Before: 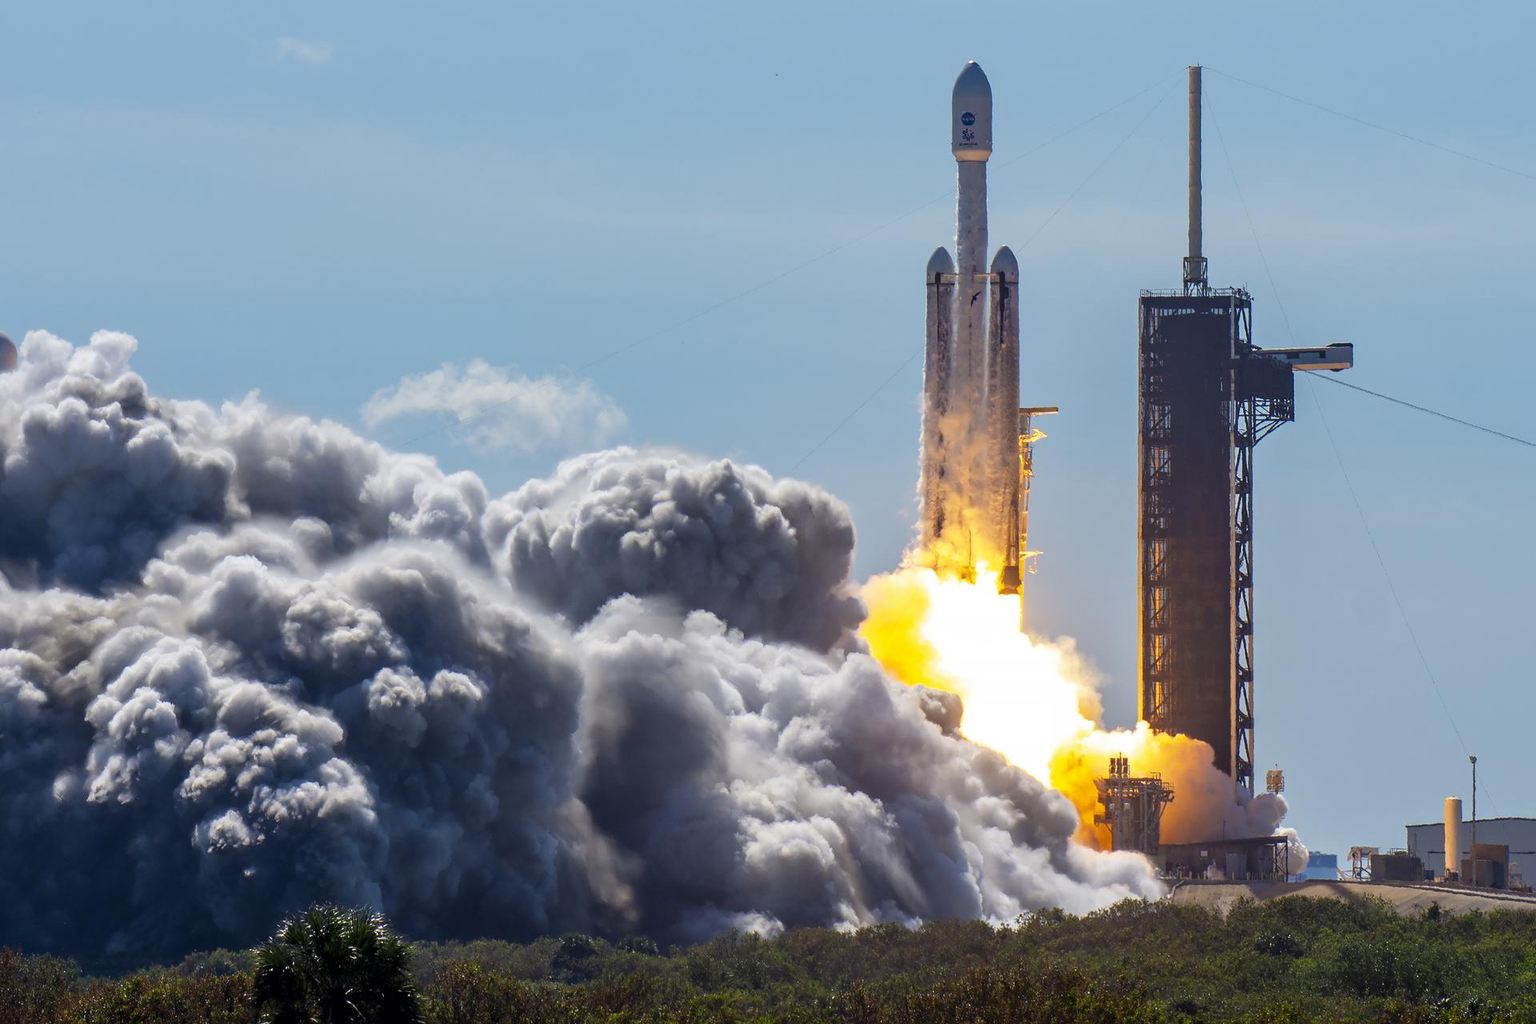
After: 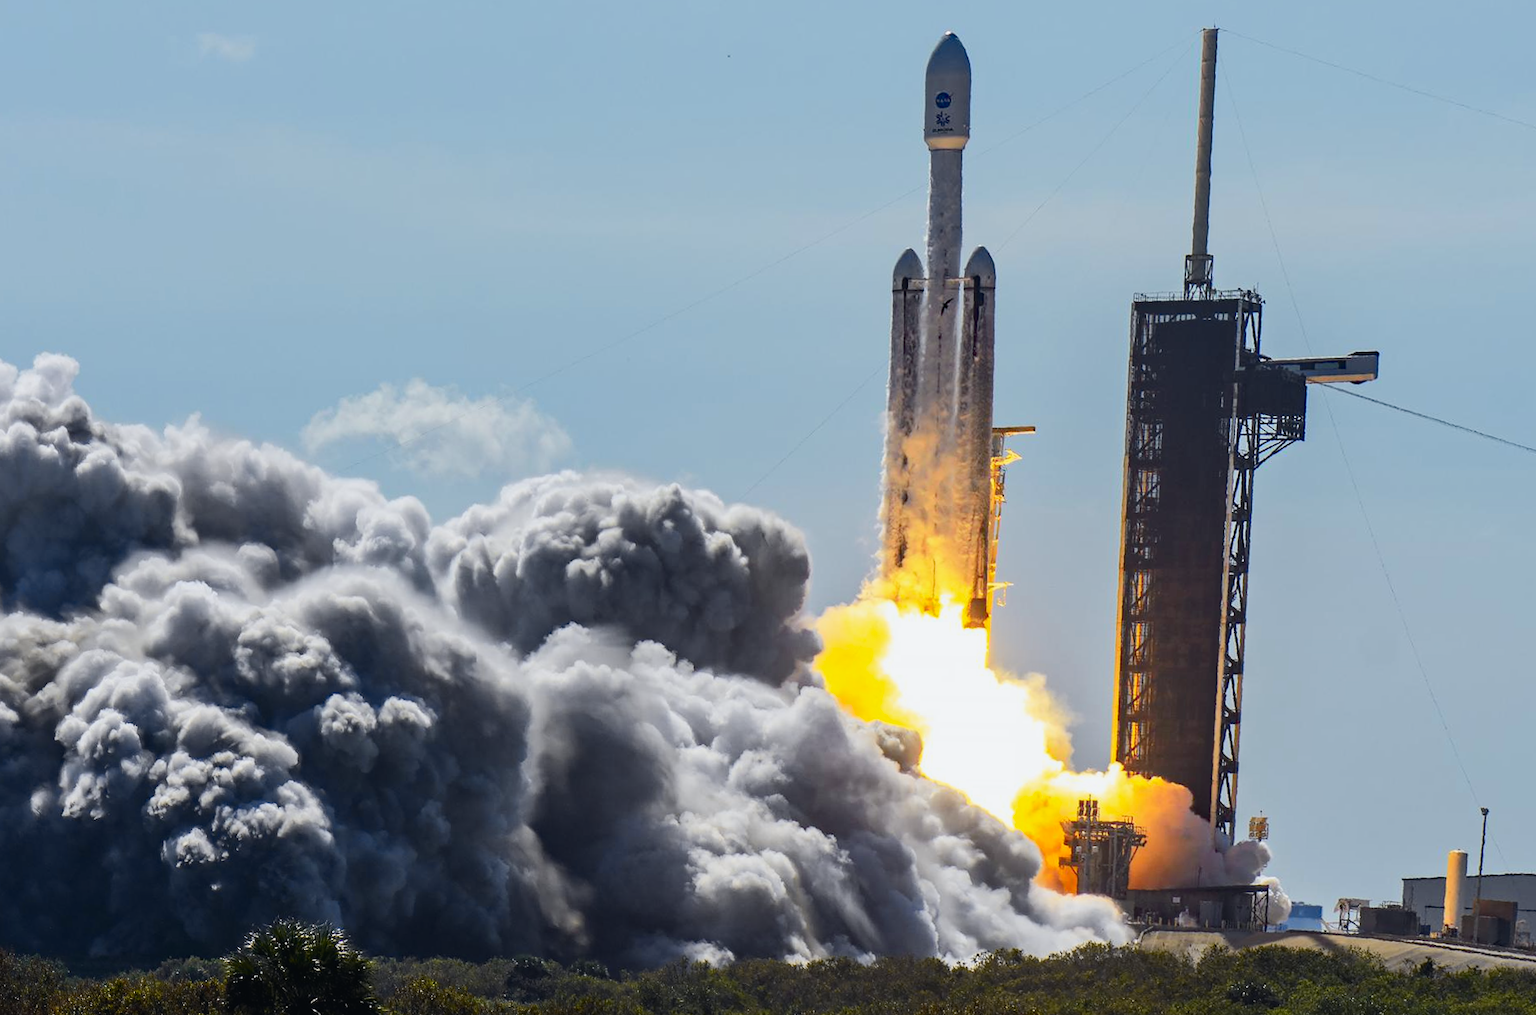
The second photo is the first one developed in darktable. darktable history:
haze removal: compatibility mode true, adaptive false
tone curve: curves: ch0 [(0, 0.02) (0.063, 0.058) (0.262, 0.243) (0.447, 0.468) (0.544, 0.596) (0.805, 0.823) (1, 0.952)]; ch1 [(0, 0) (0.339, 0.31) (0.417, 0.401) (0.452, 0.455) (0.482, 0.483) (0.502, 0.499) (0.517, 0.506) (0.55, 0.542) (0.588, 0.604) (0.729, 0.782) (1, 1)]; ch2 [(0, 0) (0.346, 0.34) (0.431, 0.45) (0.485, 0.487) (0.5, 0.496) (0.527, 0.526) (0.56, 0.574) (0.613, 0.642) (0.679, 0.703) (1, 1)], color space Lab, independent channels, preserve colors none
rotate and perspective: rotation 0.062°, lens shift (vertical) 0.115, lens shift (horizontal) -0.133, crop left 0.047, crop right 0.94, crop top 0.061, crop bottom 0.94
